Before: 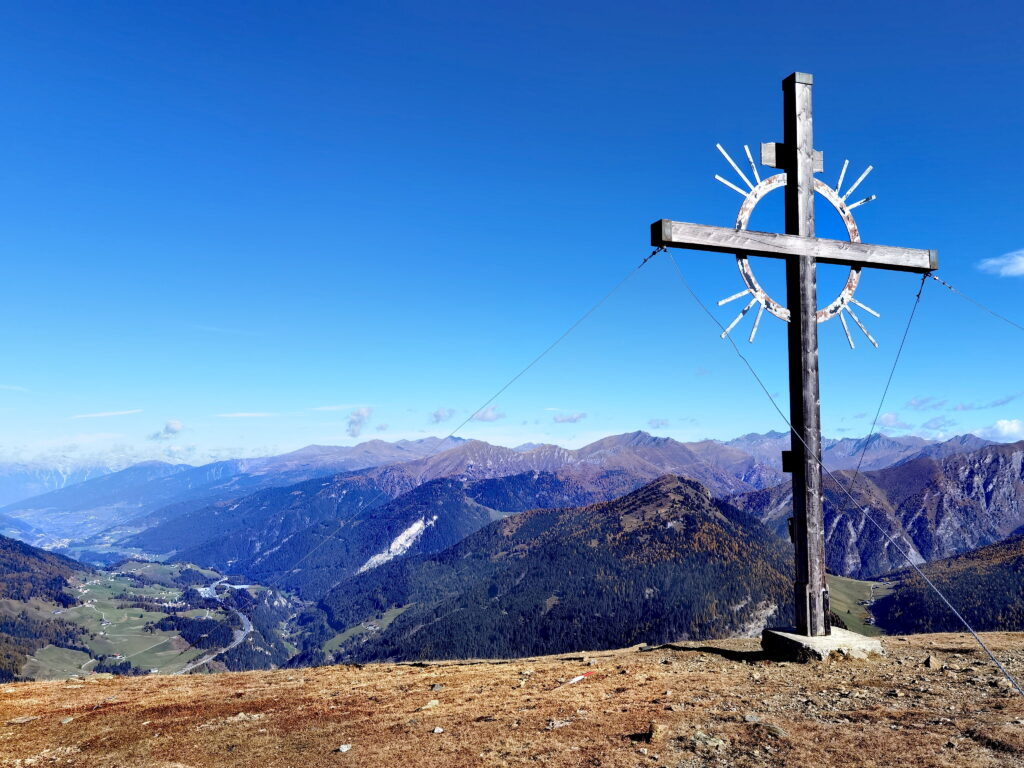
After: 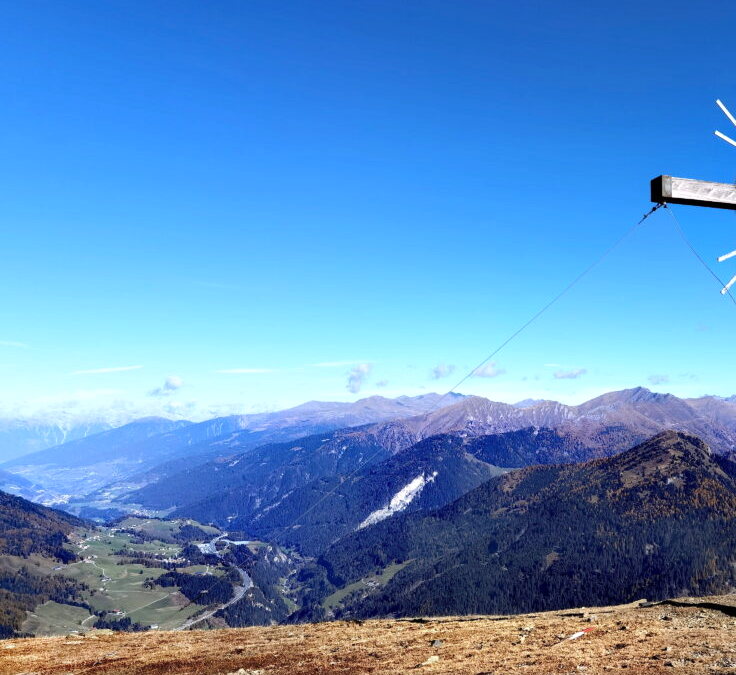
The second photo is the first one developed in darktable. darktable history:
color correction: saturation 0.99
crop: top 5.803%, right 27.864%, bottom 5.804%
tone equalizer: -8 EV -0.001 EV, -7 EV 0.001 EV, -6 EV -0.002 EV, -5 EV -0.003 EV, -4 EV -0.062 EV, -3 EV -0.222 EV, -2 EV -0.267 EV, -1 EV 0.105 EV, +0 EV 0.303 EV
